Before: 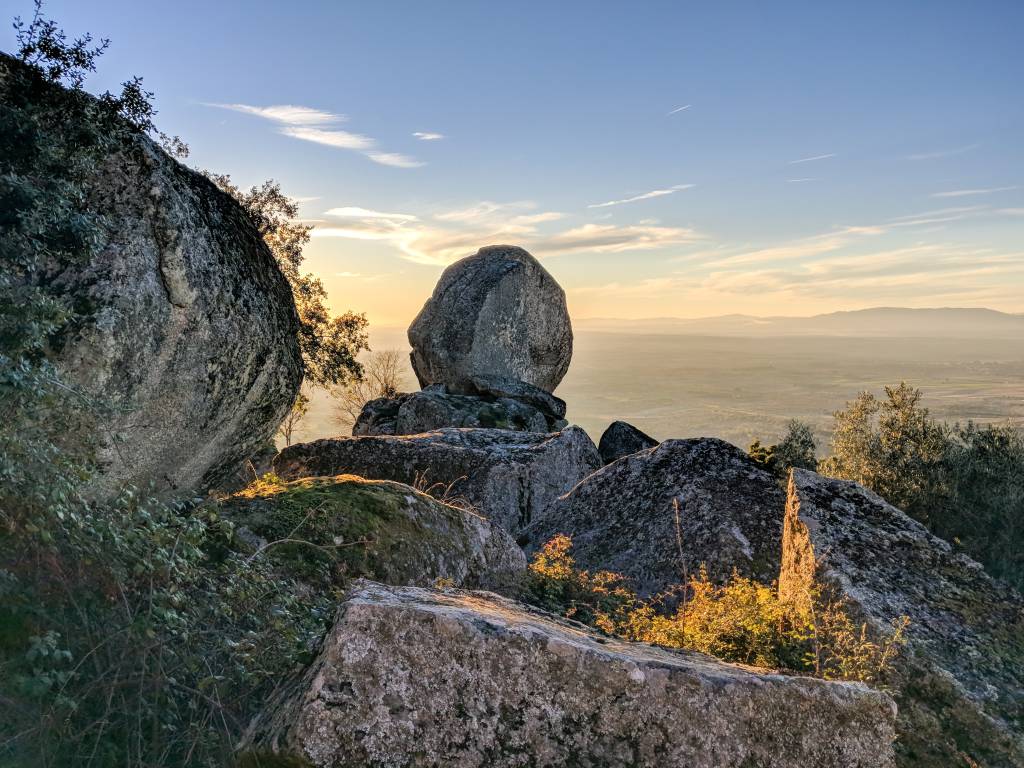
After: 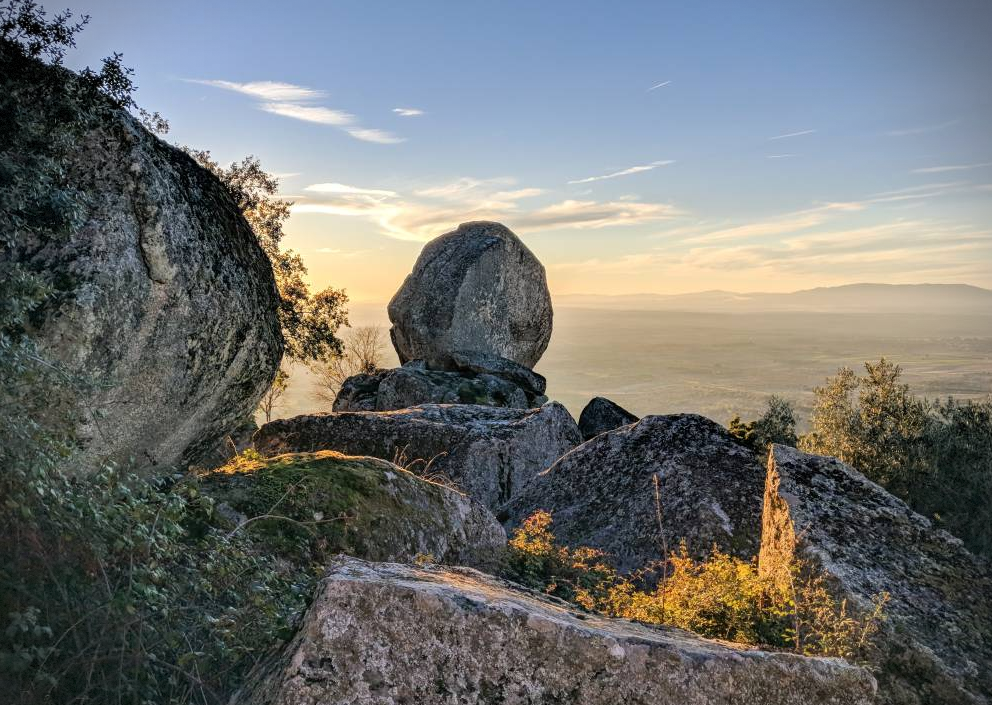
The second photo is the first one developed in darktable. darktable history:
vignetting: dithering 8-bit output, unbound false
color correction: highlights a* -0.182, highlights b* -0.124
crop: left 1.964%, top 3.251%, right 1.122%, bottom 4.933%
